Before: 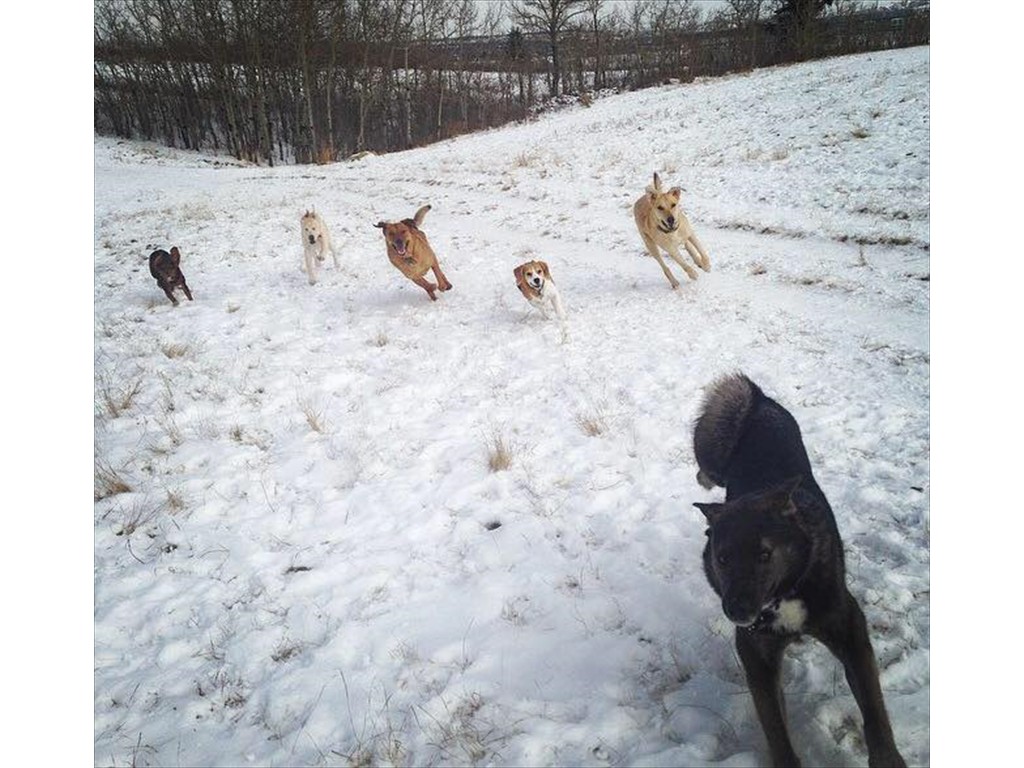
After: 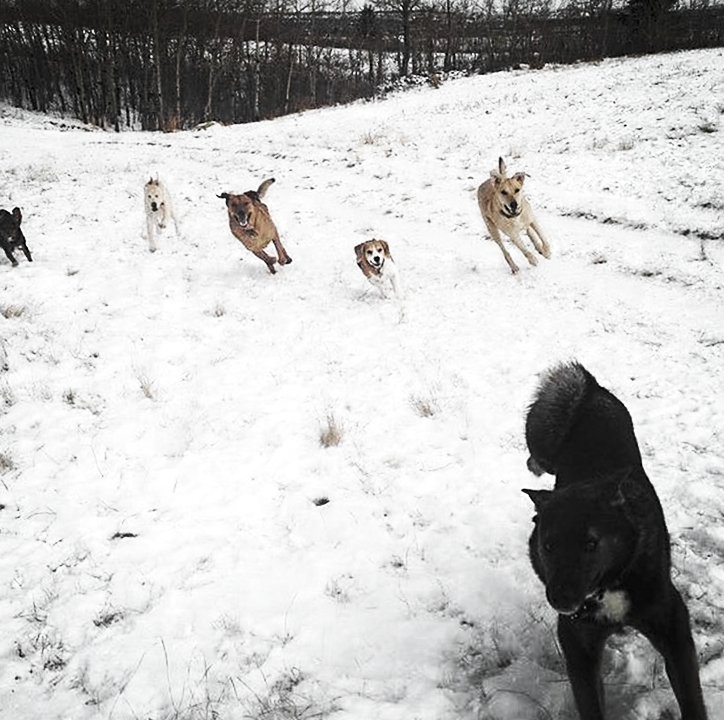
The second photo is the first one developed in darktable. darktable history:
tone curve: curves: ch0 [(0, 0) (0.004, 0.001) (0.133, 0.078) (0.325, 0.241) (0.832, 0.917) (1, 1)], preserve colors none
color zones: curves: ch0 [(0, 0.613) (0.01, 0.613) (0.245, 0.448) (0.498, 0.529) (0.642, 0.665) (0.879, 0.777) (0.99, 0.613)]; ch1 [(0, 0.035) (0.121, 0.189) (0.259, 0.197) (0.415, 0.061) (0.589, 0.022) (0.732, 0.022) (0.857, 0.026) (0.991, 0.053)]
sharpen: radius 1.838, amount 0.392, threshold 1.558
color balance rgb: perceptual saturation grading › global saturation 19.642%, global vibrance 20%
crop and rotate: angle -2.84°, left 13.921%, top 0.044%, right 10.722%, bottom 0.064%
